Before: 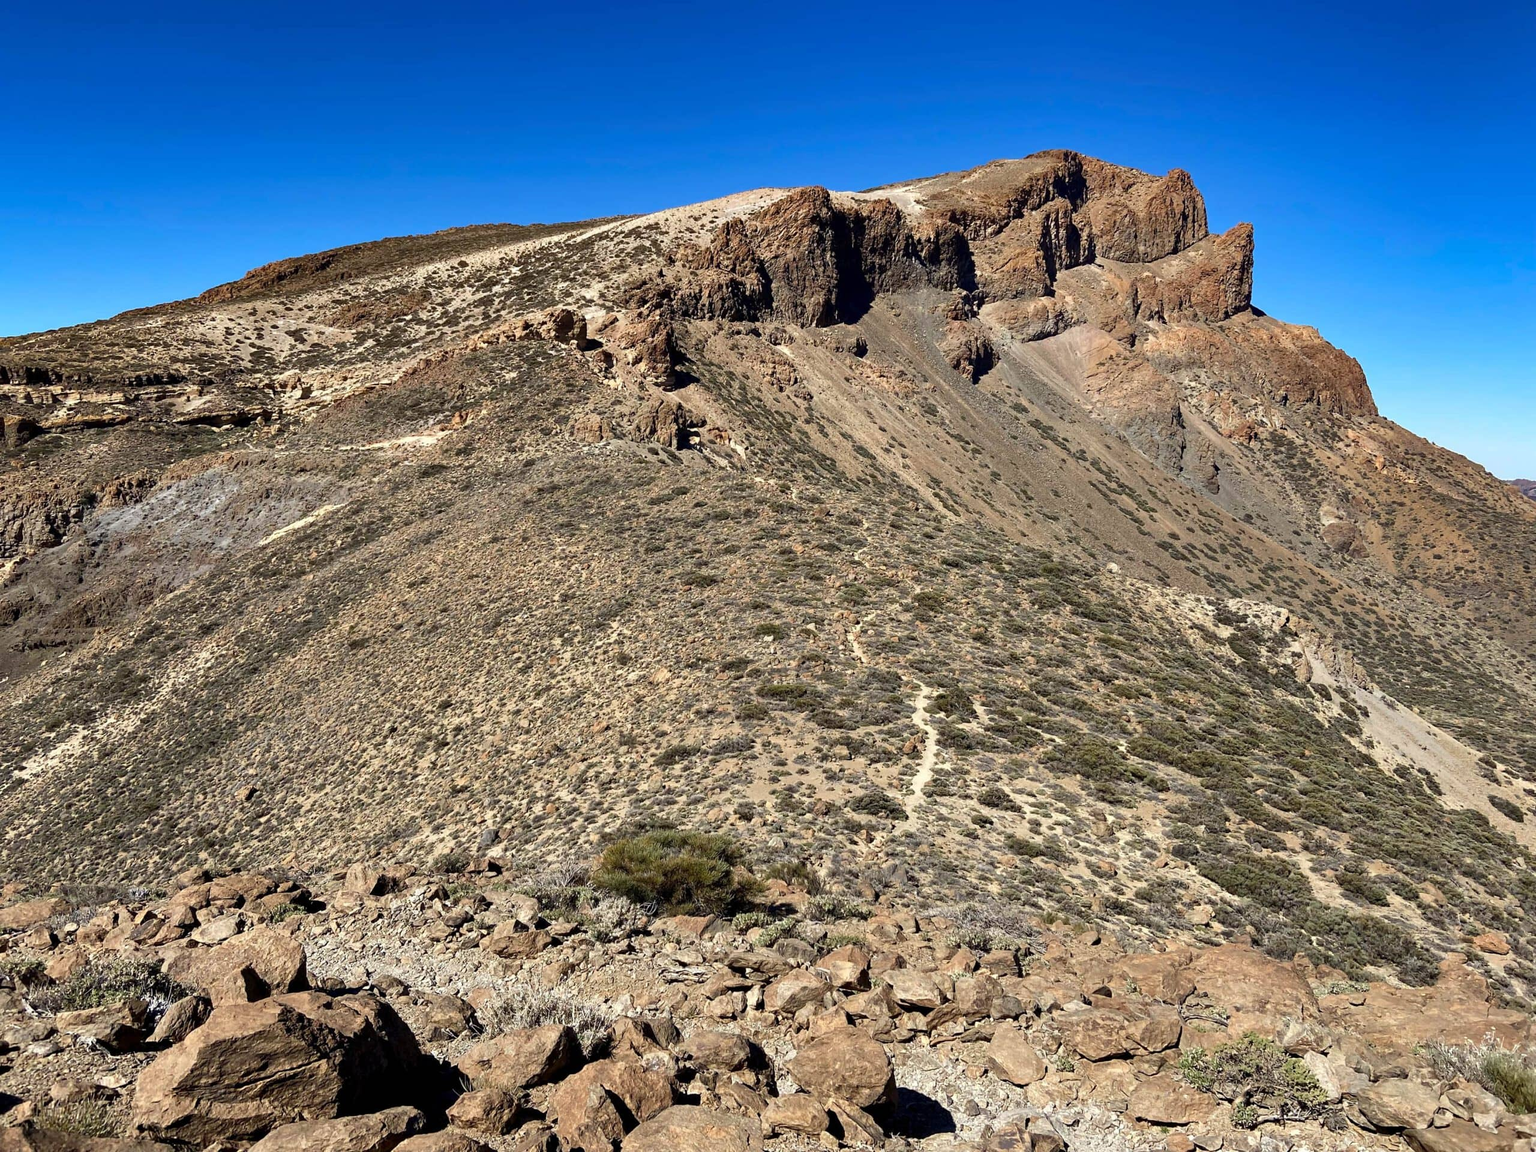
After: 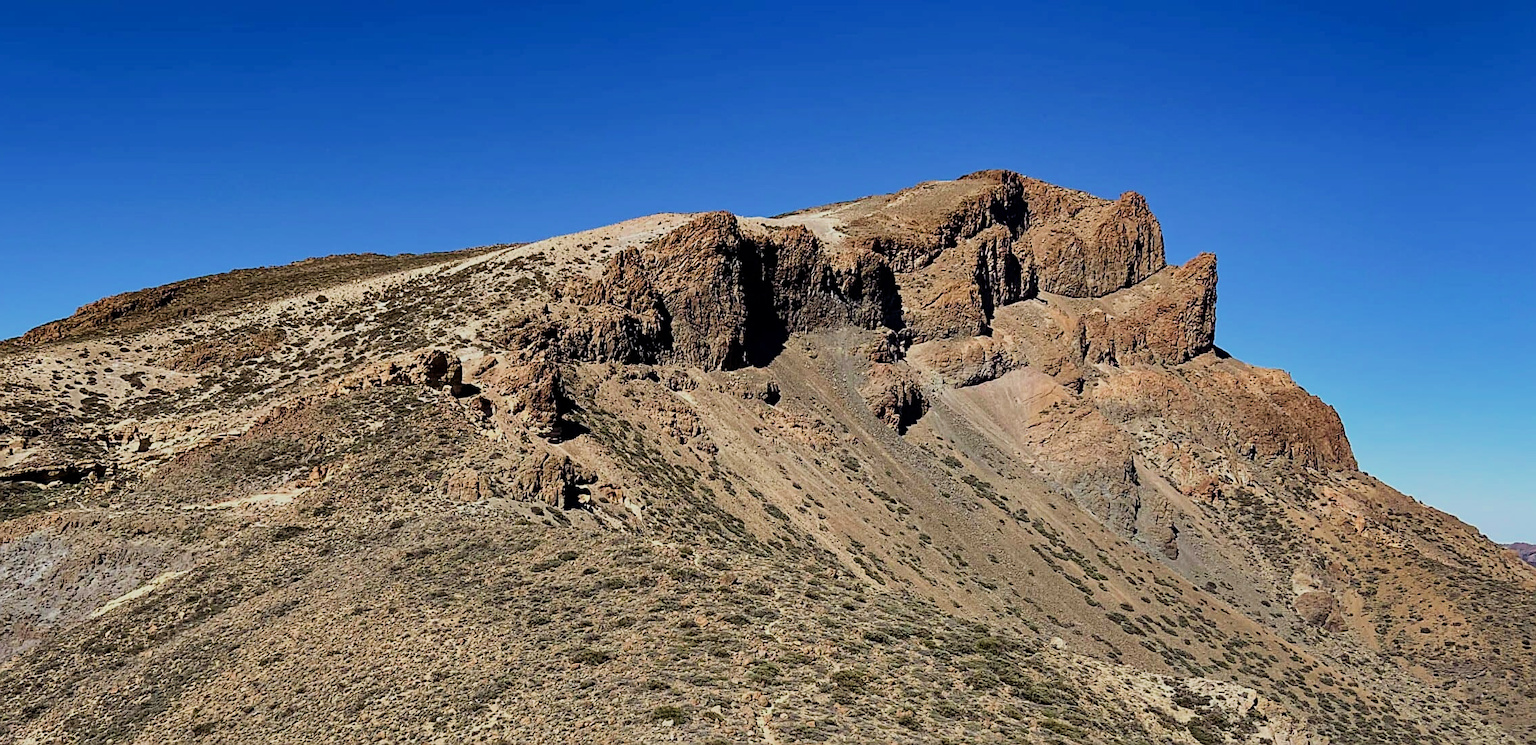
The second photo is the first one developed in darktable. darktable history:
filmic rgb: black relative exposure -7.65 EV, white relative exposure 4.56 EV, hardness 3.61
crop and rotate: left 11.678%, bottom 42.807%
velvia: on, module defaults
sharpen: on, module defaults
